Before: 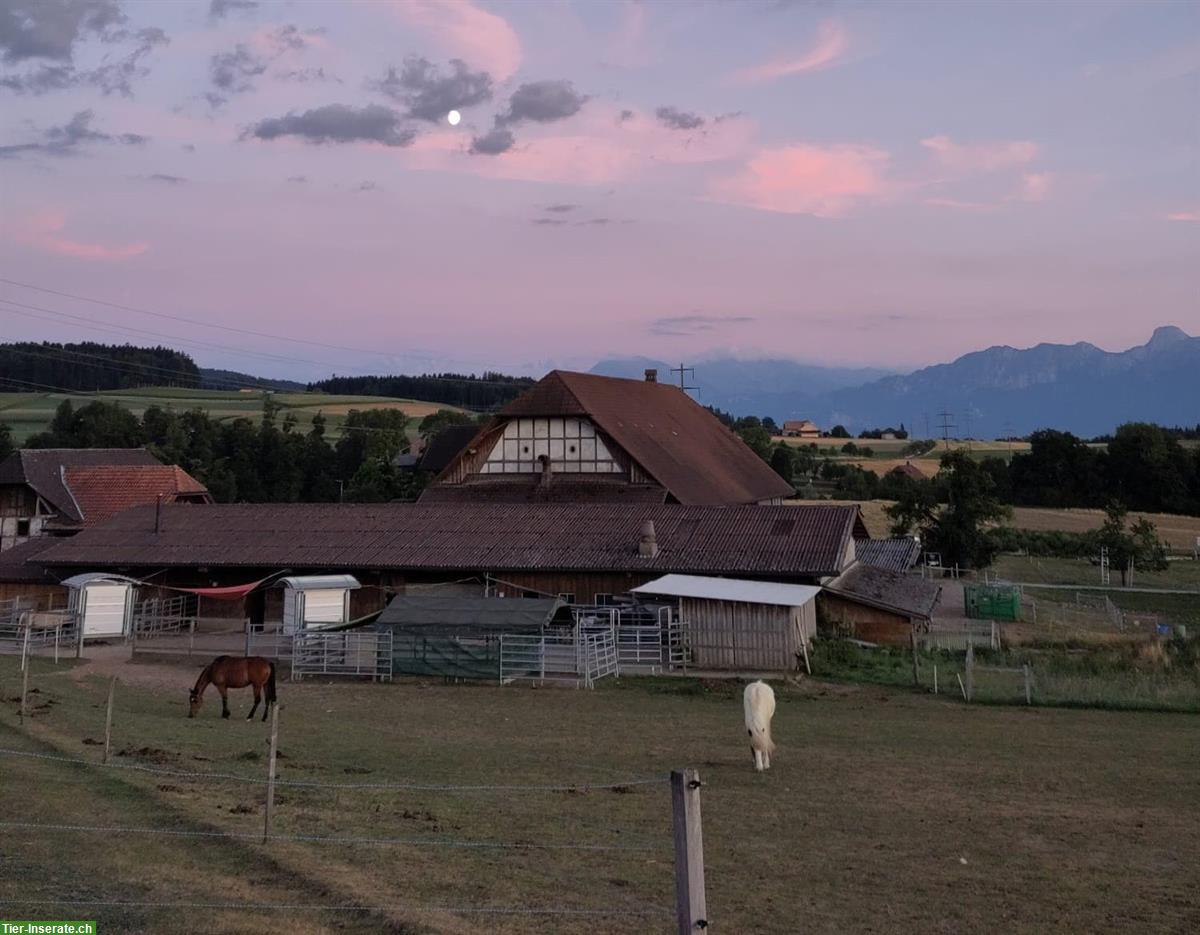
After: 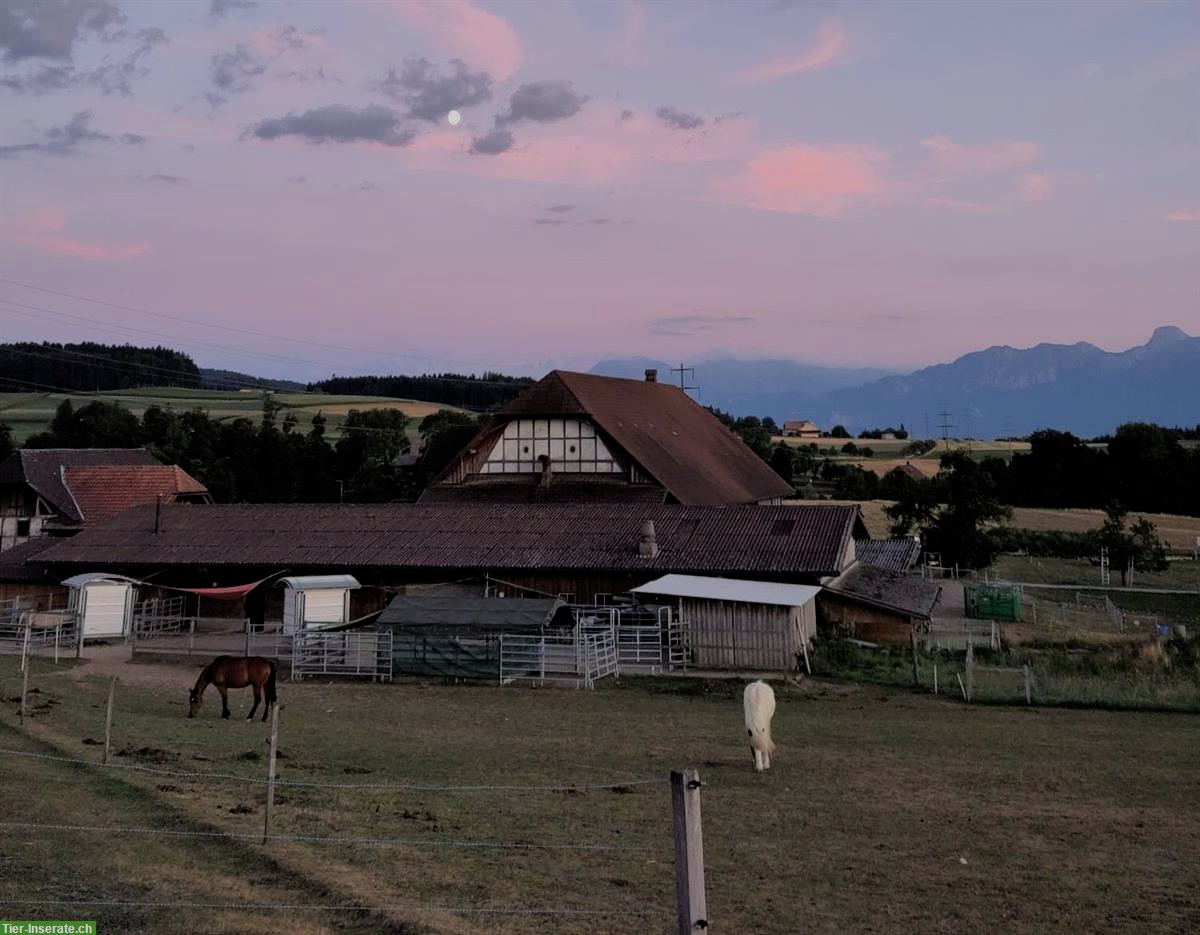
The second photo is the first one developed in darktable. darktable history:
filmic rgb: black relative exposure -7.15 EV, white relative exposure 5.38 EV, hardness 3.02, color science v6 (2022)
